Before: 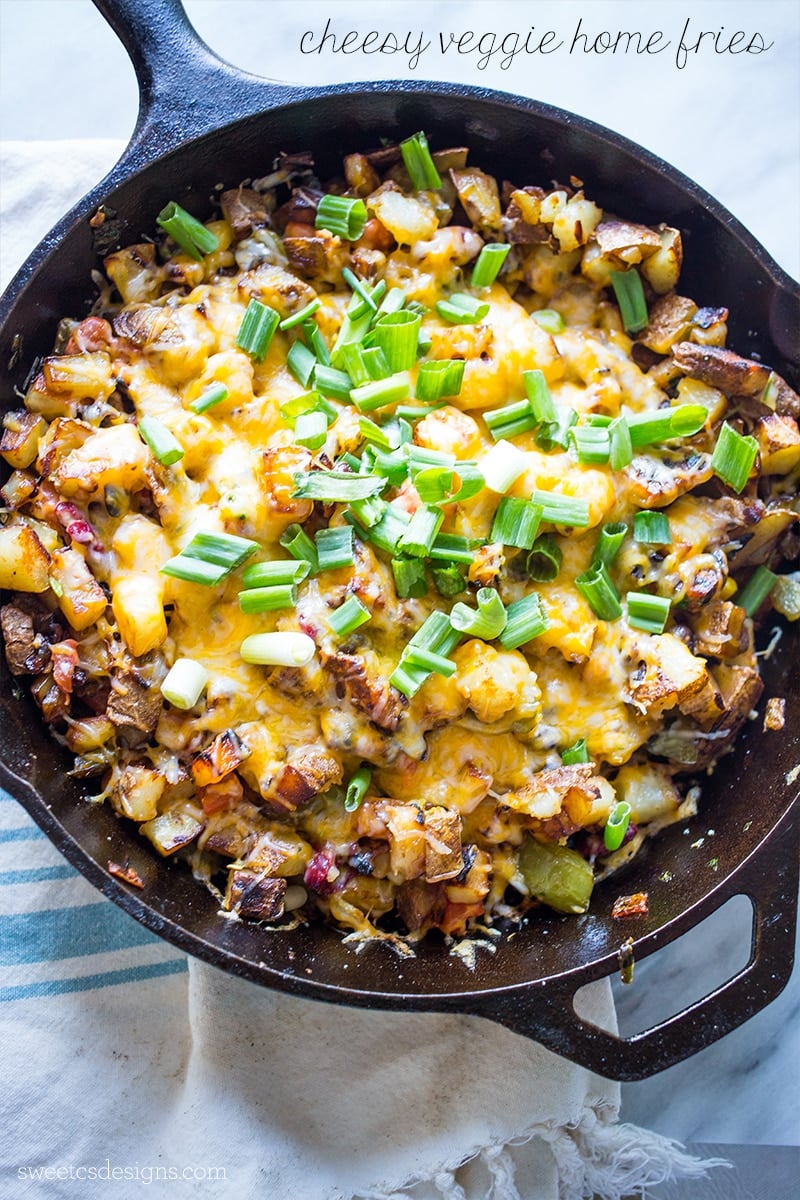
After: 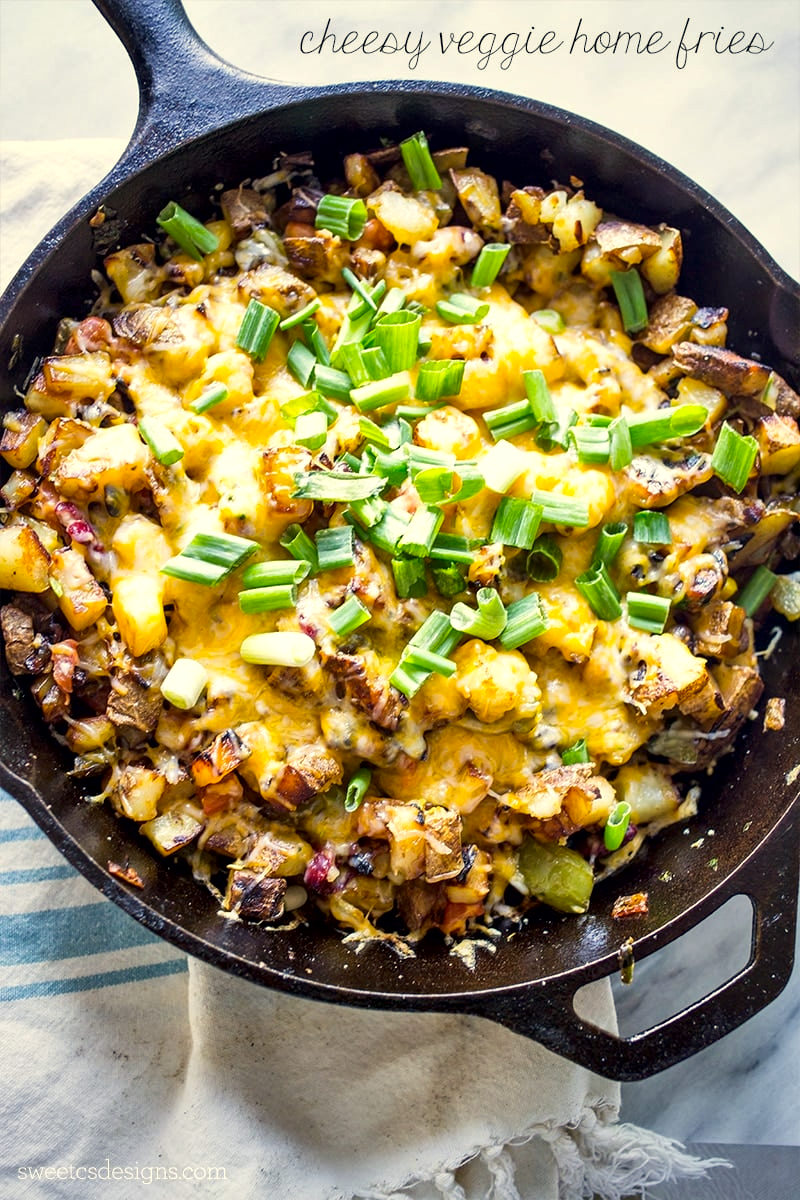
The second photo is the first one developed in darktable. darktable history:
color correction: highlights a* 1.4, highlights b* 17.2
local contrast: mode bilateral grid, contrast 25, coarseness 61, detail 151%, midtone range 0.2
